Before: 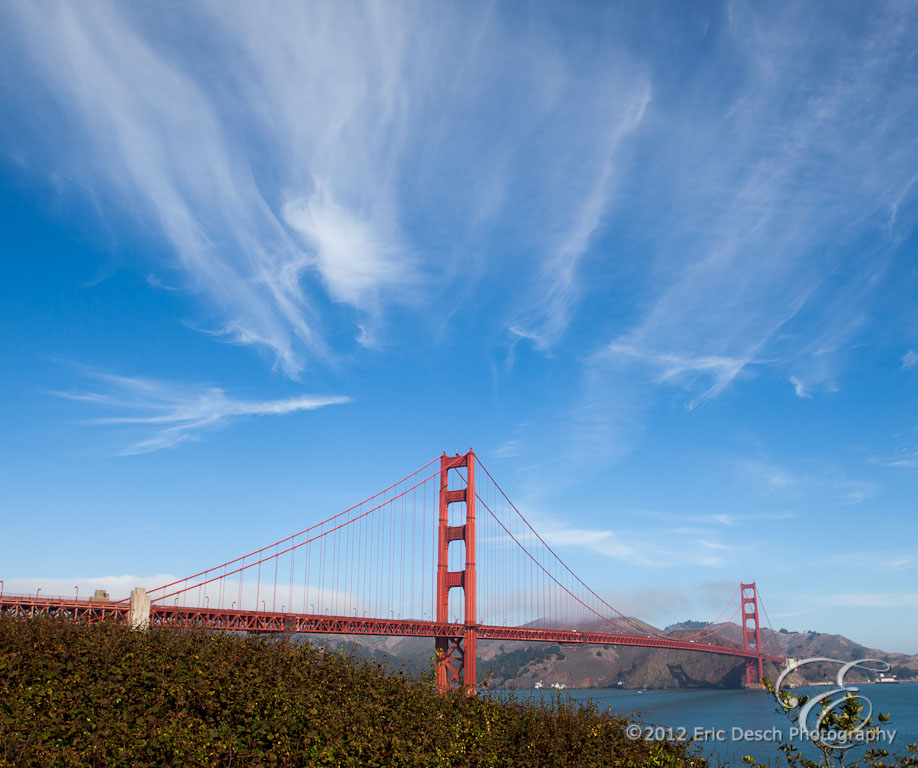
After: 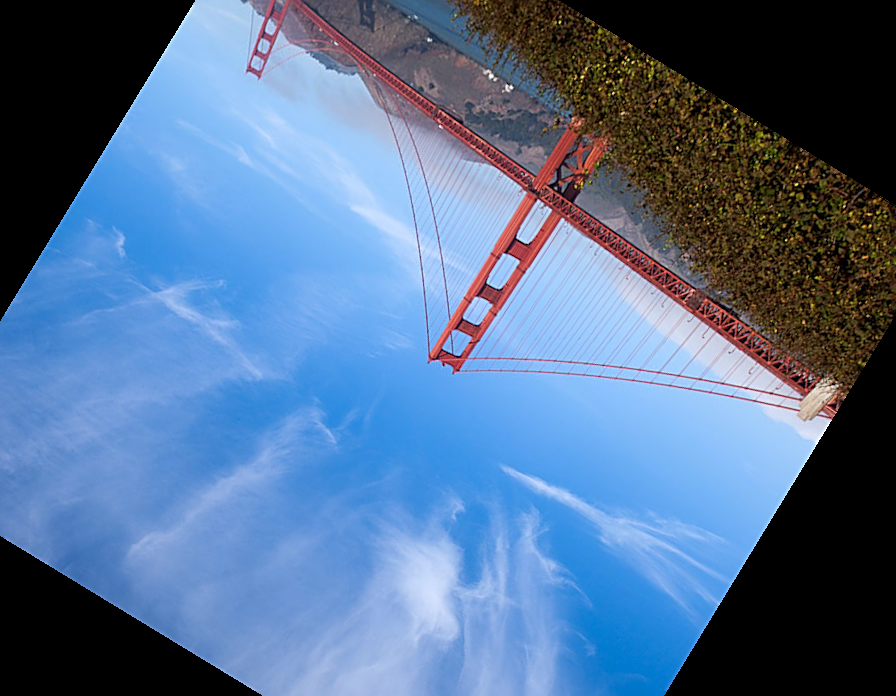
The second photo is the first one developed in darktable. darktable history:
sharpen: on, module defaults
white balance: red 0.984, blue 1.059
crop and rotate: angle 148.68°, left 9.111%, top 15.603%, right 4.588%, bottom 17.041%
rotate and perspective: rotation 0.72°, lens shift (vertical) -0.352, lens shift (horizontal) -0.051, crop left 0.152, crop right 0.859, crop top 0.019, crop bottom 0.964
